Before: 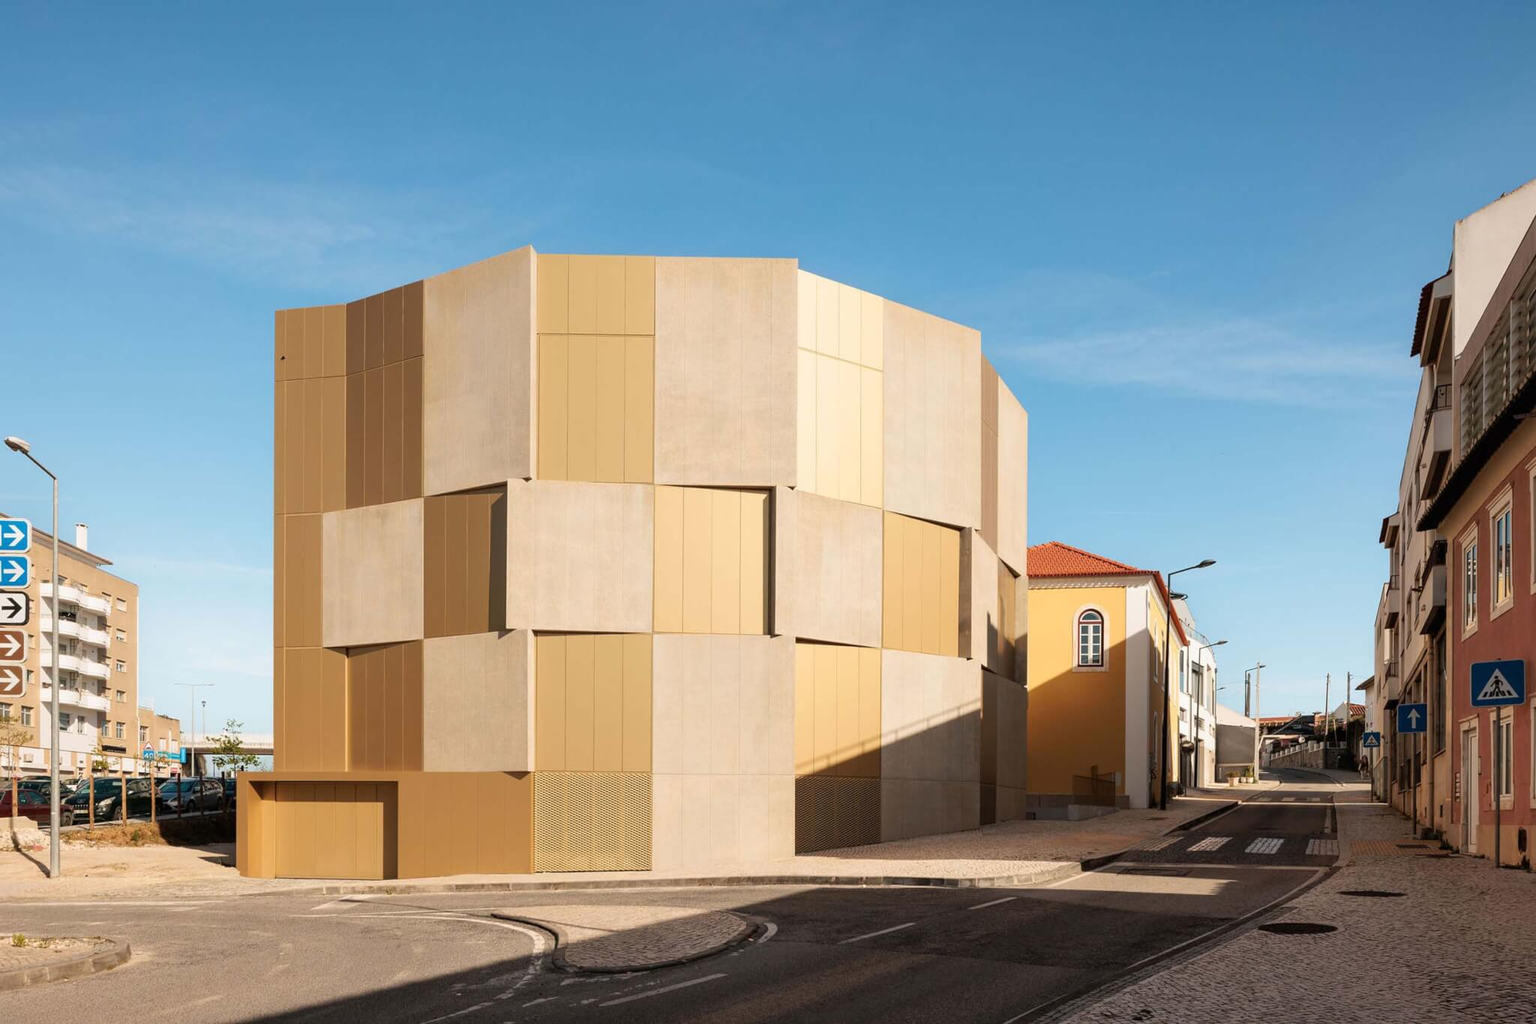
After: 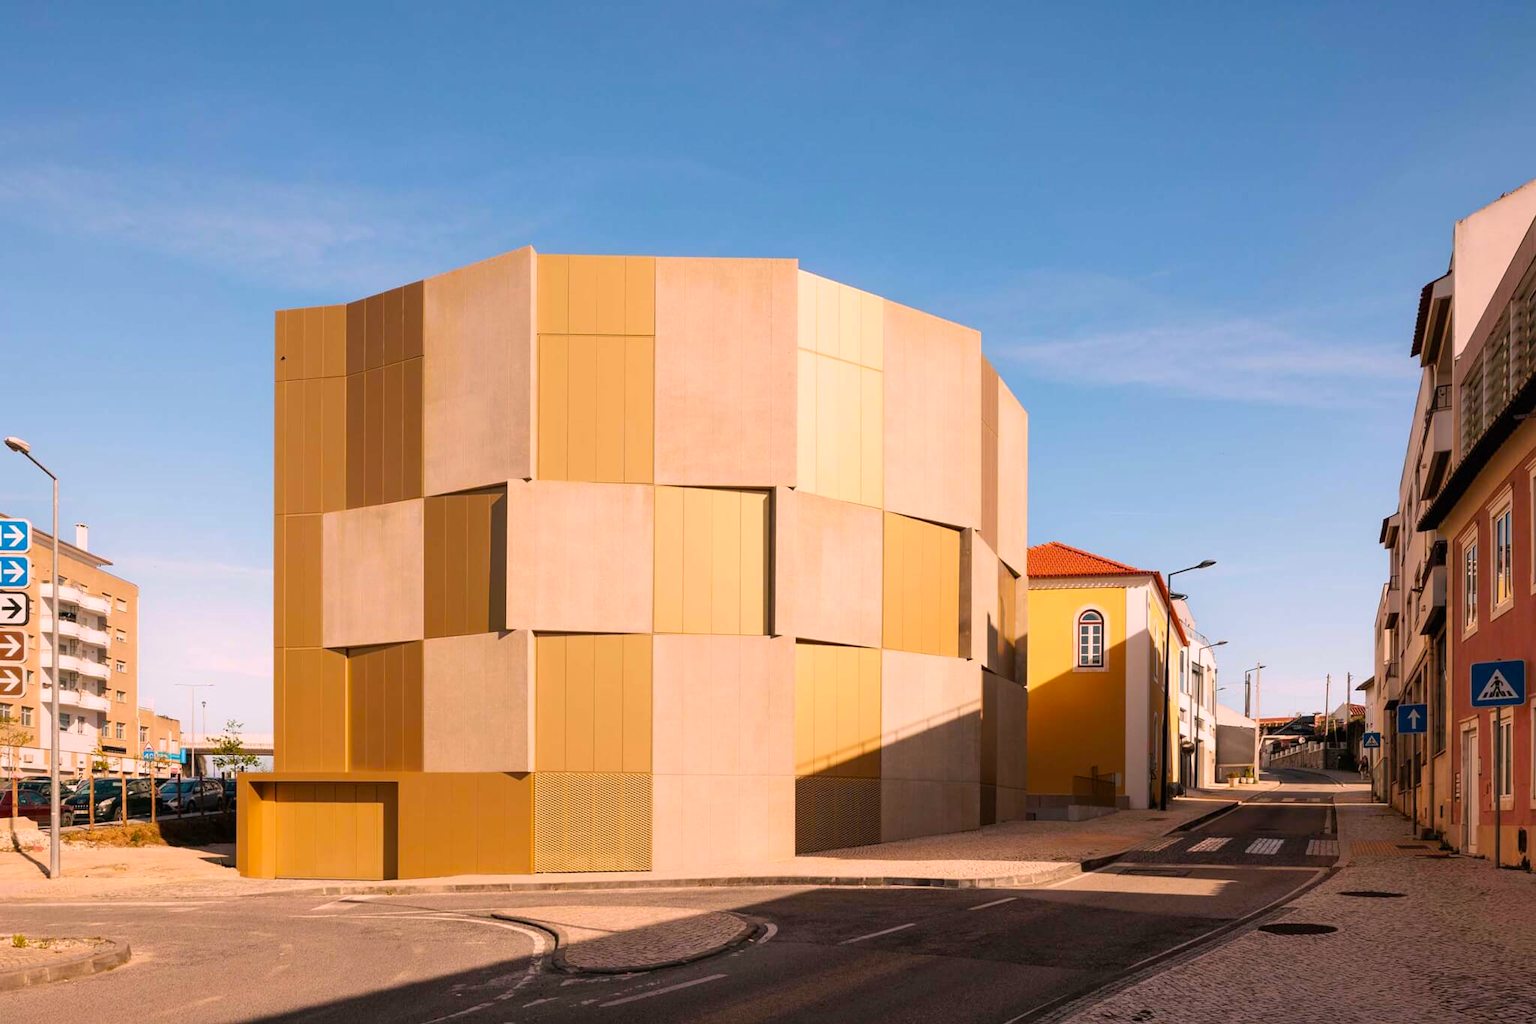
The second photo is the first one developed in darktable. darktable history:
color correction: highlights a* 14.52, highlights b* 4.84
color balance rgb: perceptual saturation grading › global saturation 20%, global vibrance 20%
